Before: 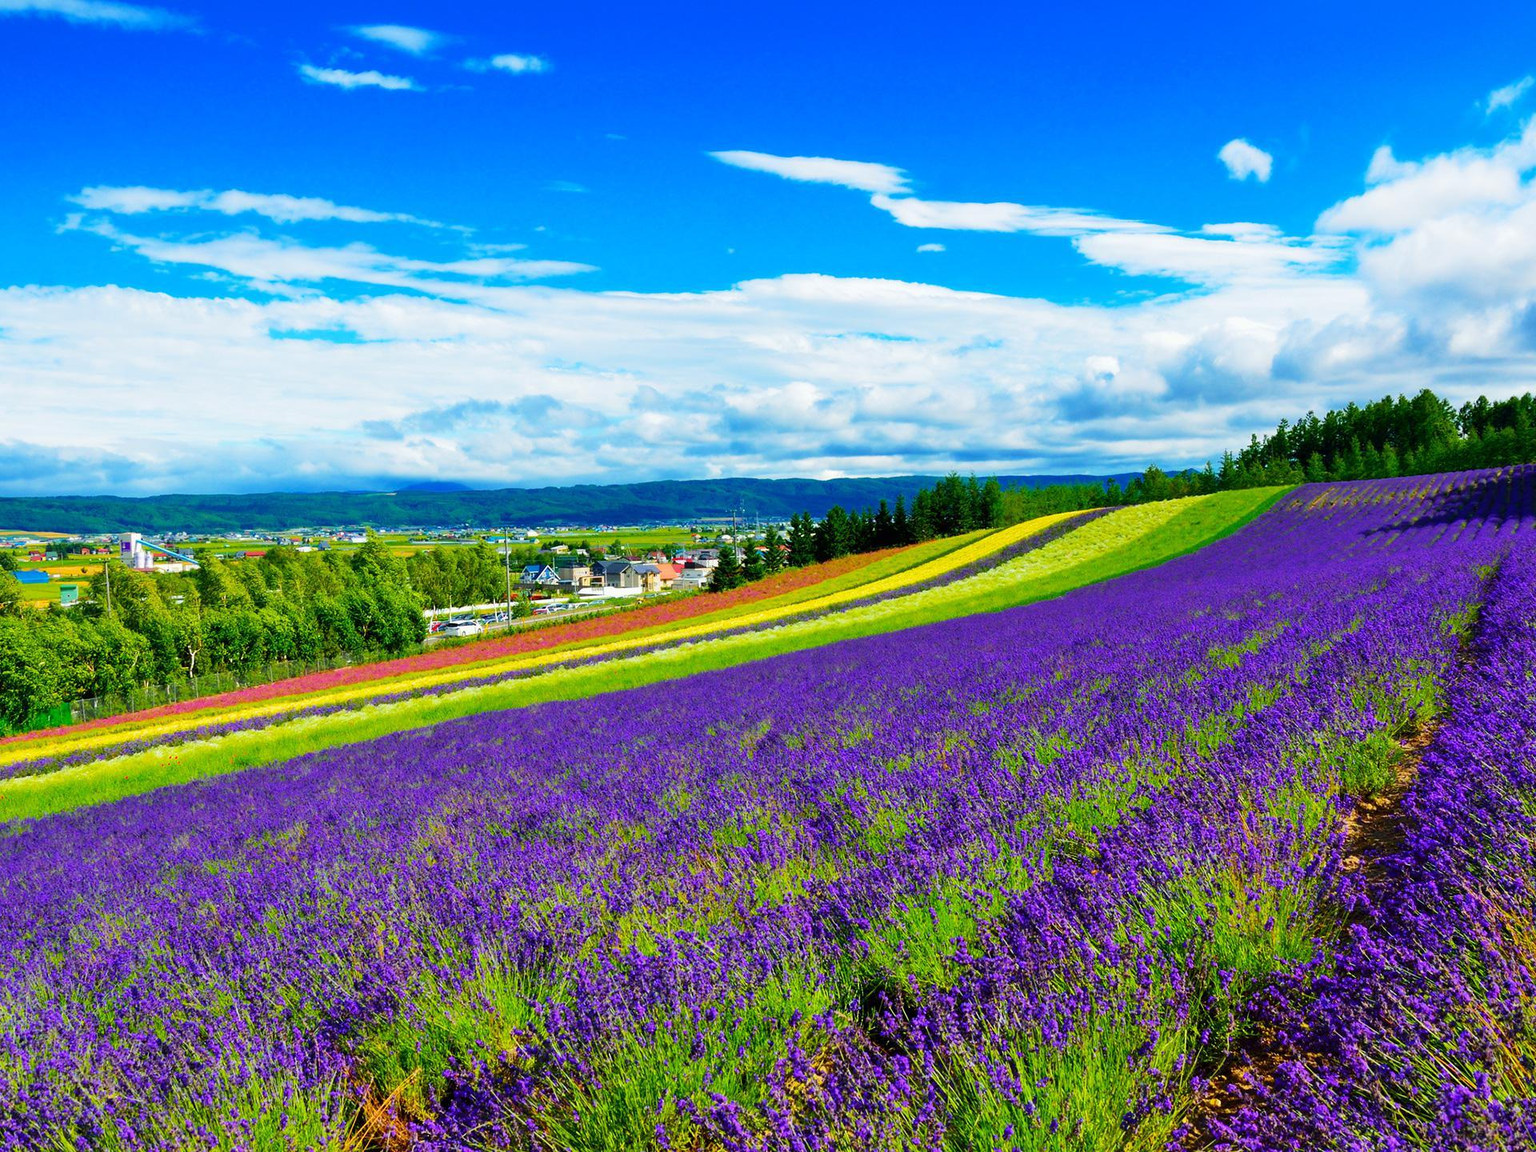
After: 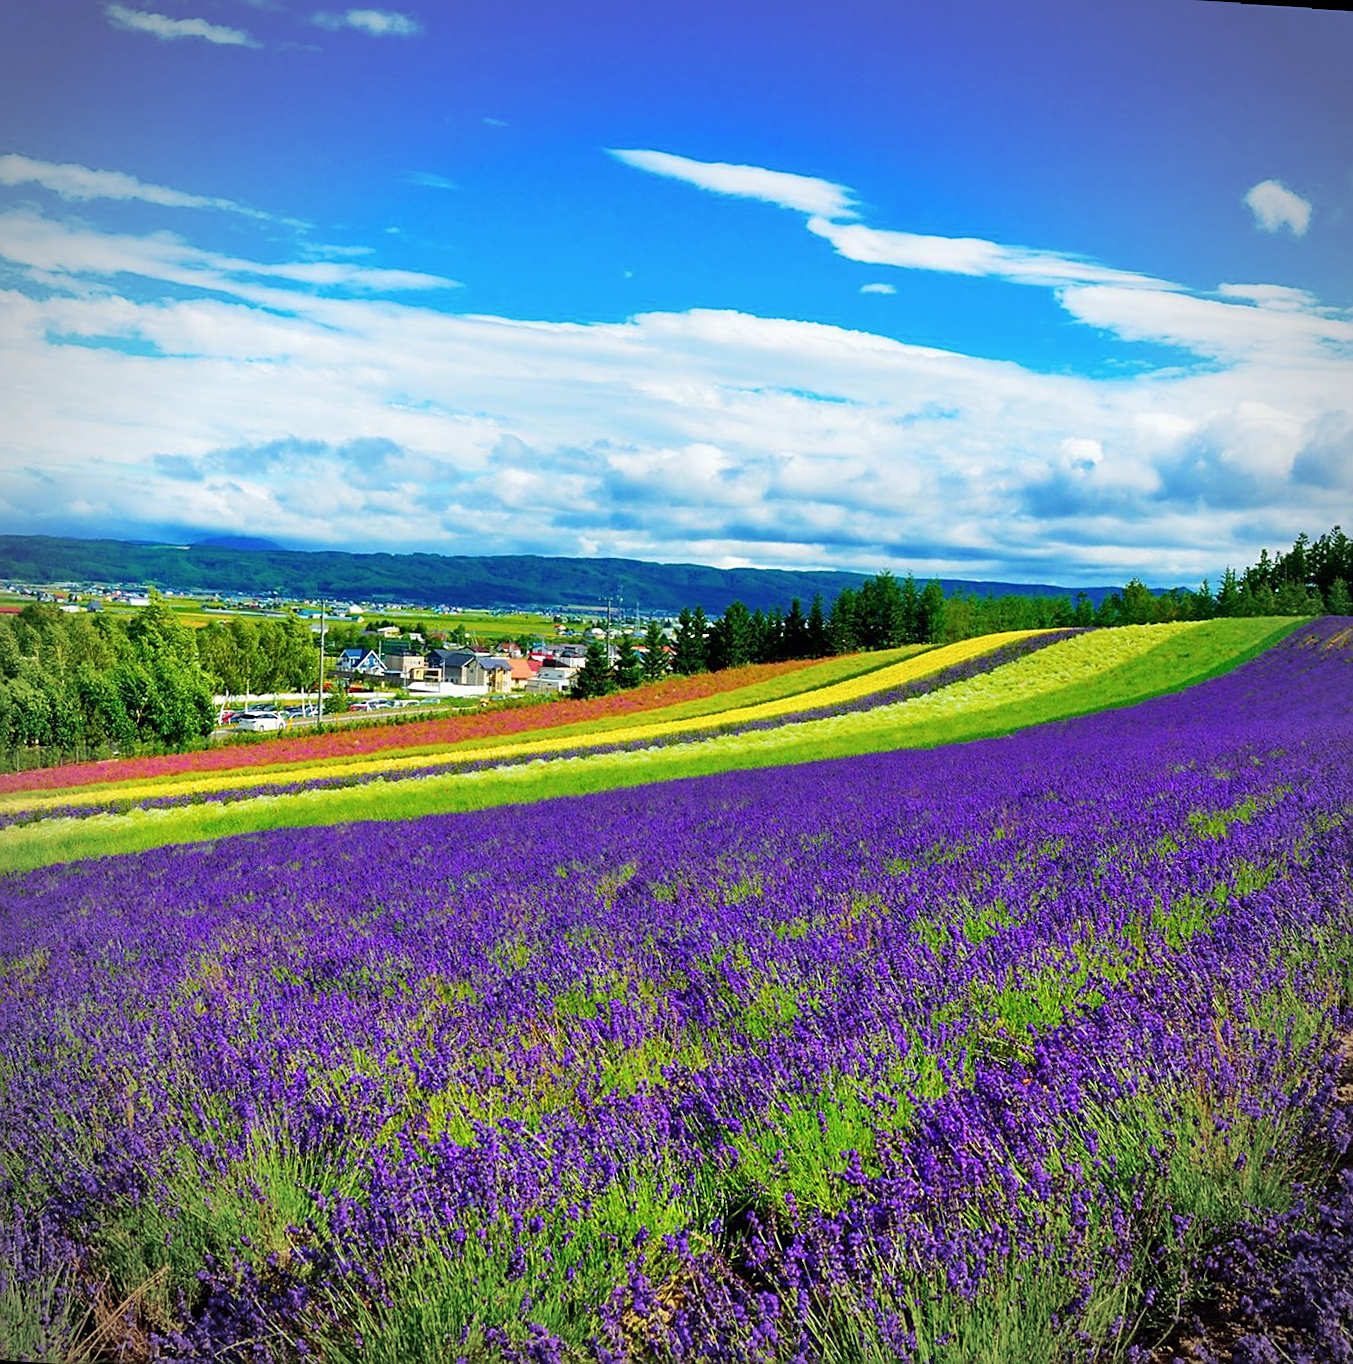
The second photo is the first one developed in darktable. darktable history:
rotate and perspective: rotation 0.8°, automatic cropping off
contrast brightness saturation: saturation -0.04
crop and rotate: angle -3.27°, left 14.277%, top 0.028%, right 10.766%, bottom 0.028%
vignetting: on, module defaults
sharpen: on, module defaults
